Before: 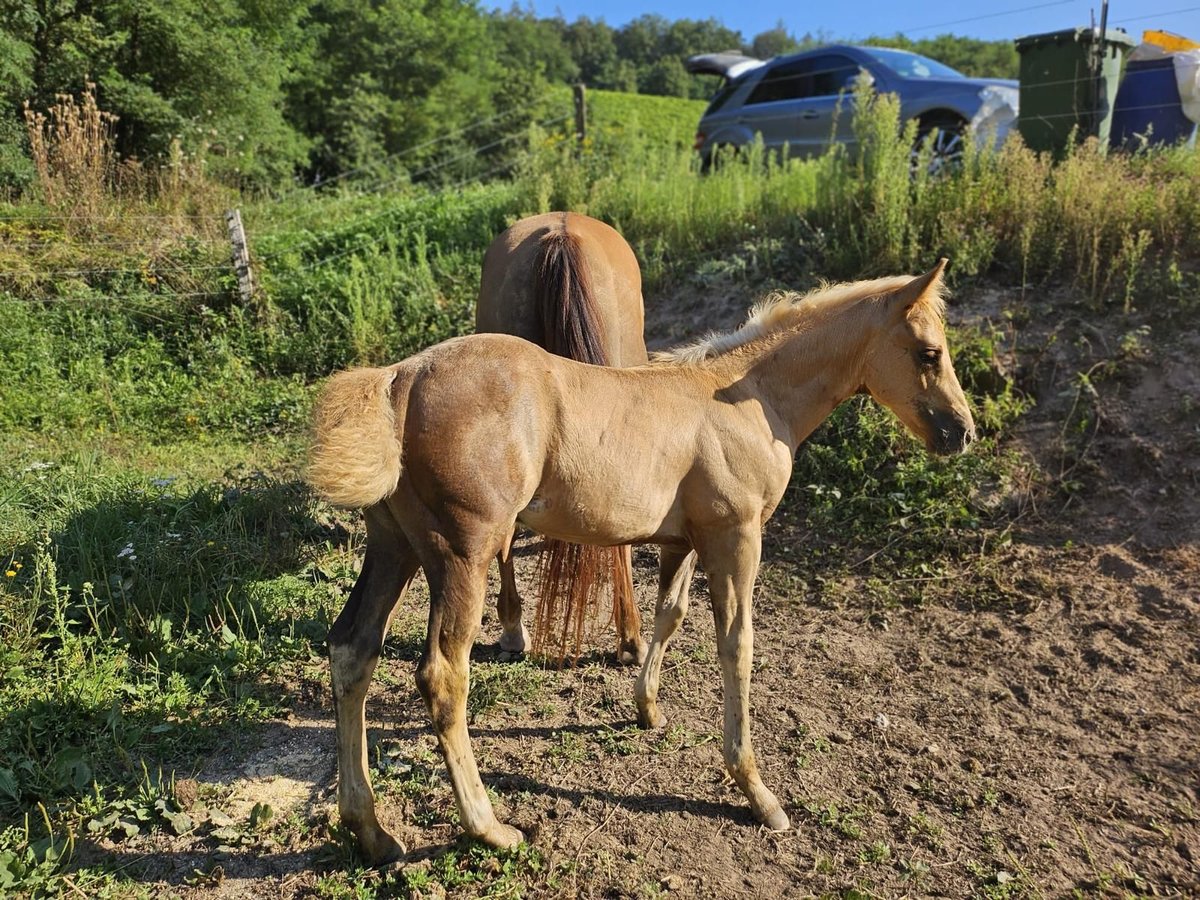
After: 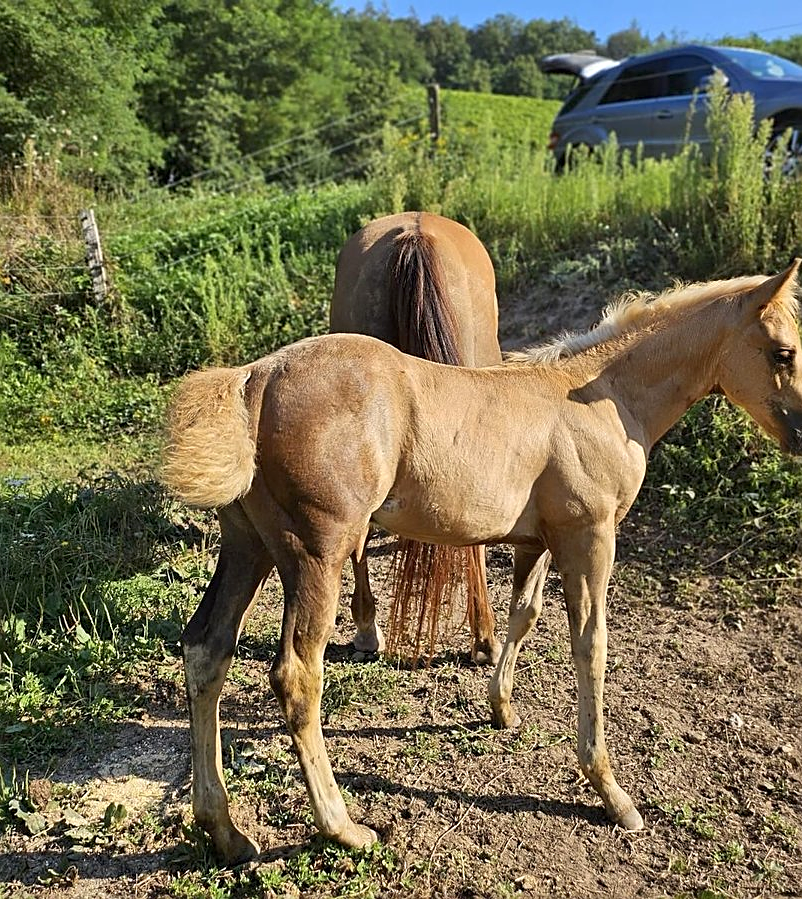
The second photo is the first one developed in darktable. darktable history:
sharpen: on, module defaults
crop and rotate: left 12.247%, right 20.877%
exposure: black level correction 0.002, exposure 0.147 EV, compensate highlight preservation false
shadows and highlights: shadows 37.04, highlights -27.63, soften with gaussian
